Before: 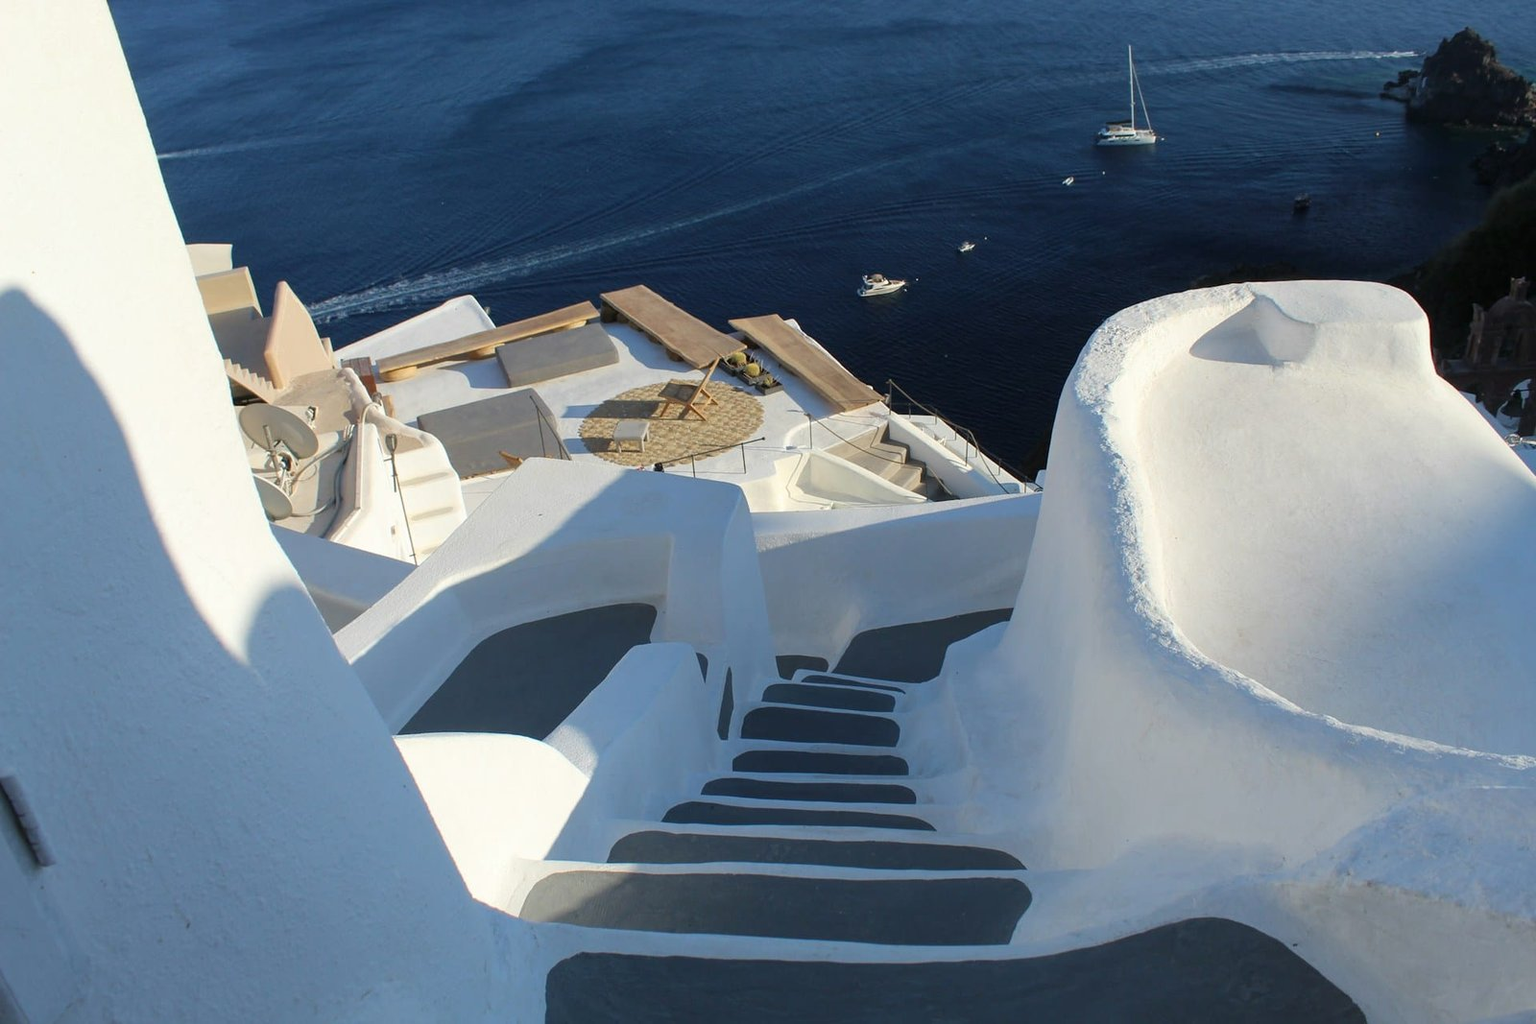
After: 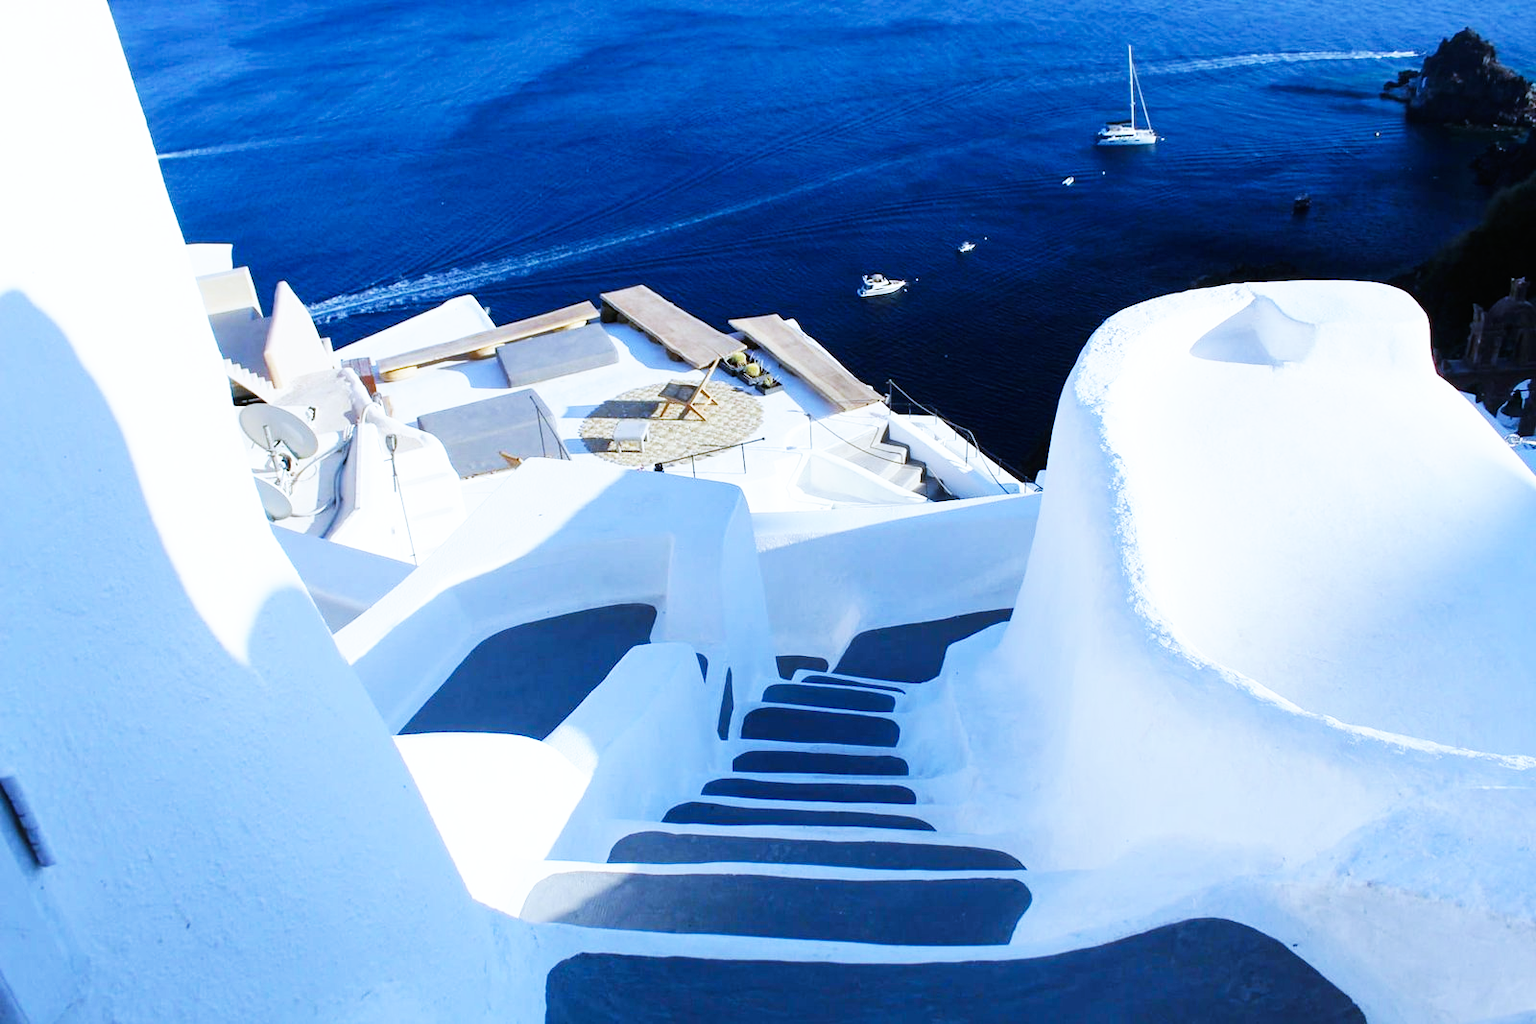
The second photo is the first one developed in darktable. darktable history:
base curve: curves: ch0 [(0, 0) (0.007, 0.004) (0.027, 0.03) (0.046, 0.07) (0.207, 0.54) (0.442, 0.872) (0.673, 0.972) (1, 1)], preserve colors none
rotate and perspective: automatic cropping off
white balance: red 0.871, blue 1.249
